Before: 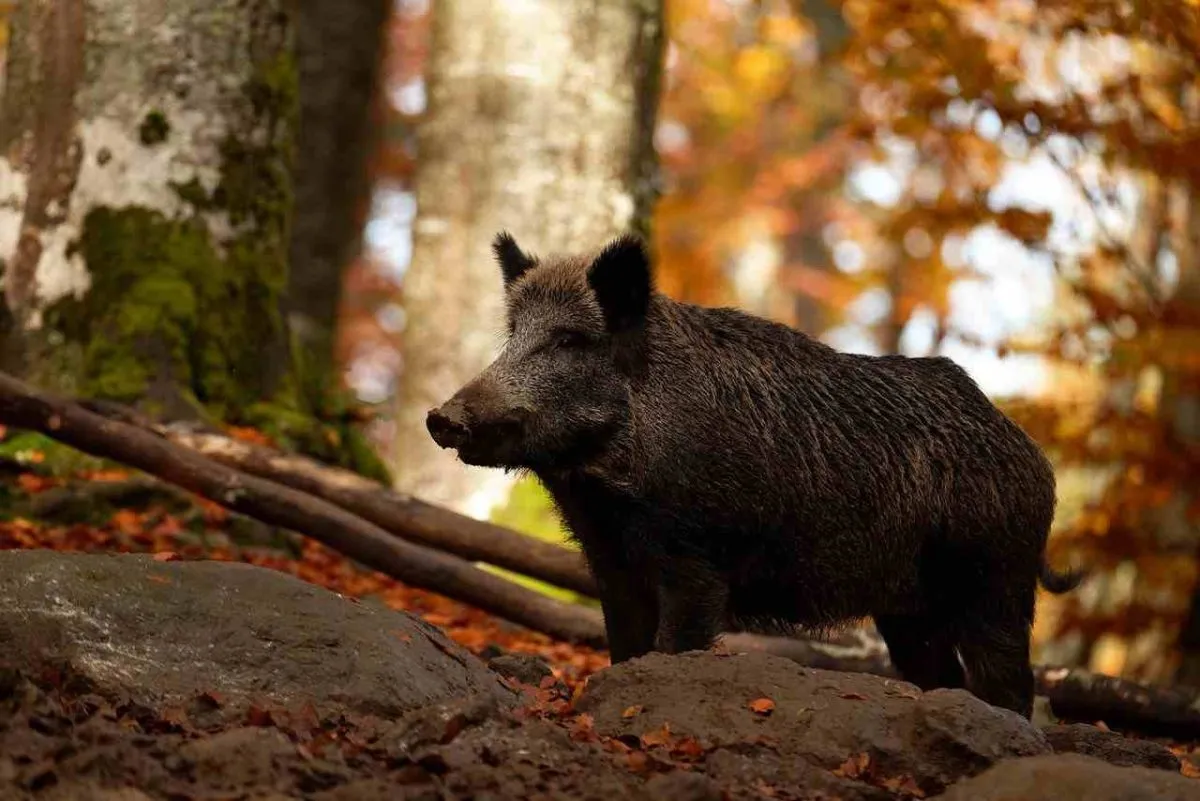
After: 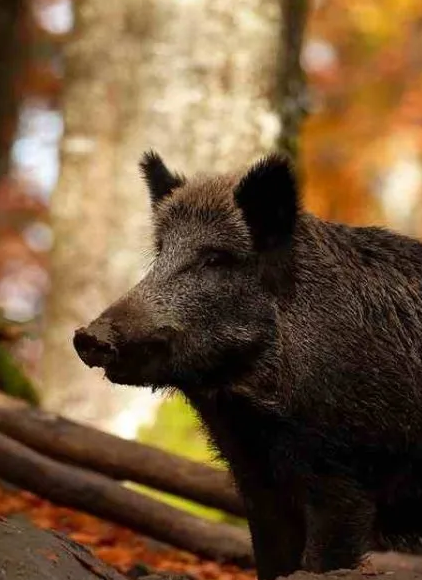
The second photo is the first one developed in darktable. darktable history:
crop and rotate: left 29.476%, top 10.214%, right 35.32%, bottom 17.333%
rotate and perspective: automatic cropping original format, crop left 0, crop top 0
